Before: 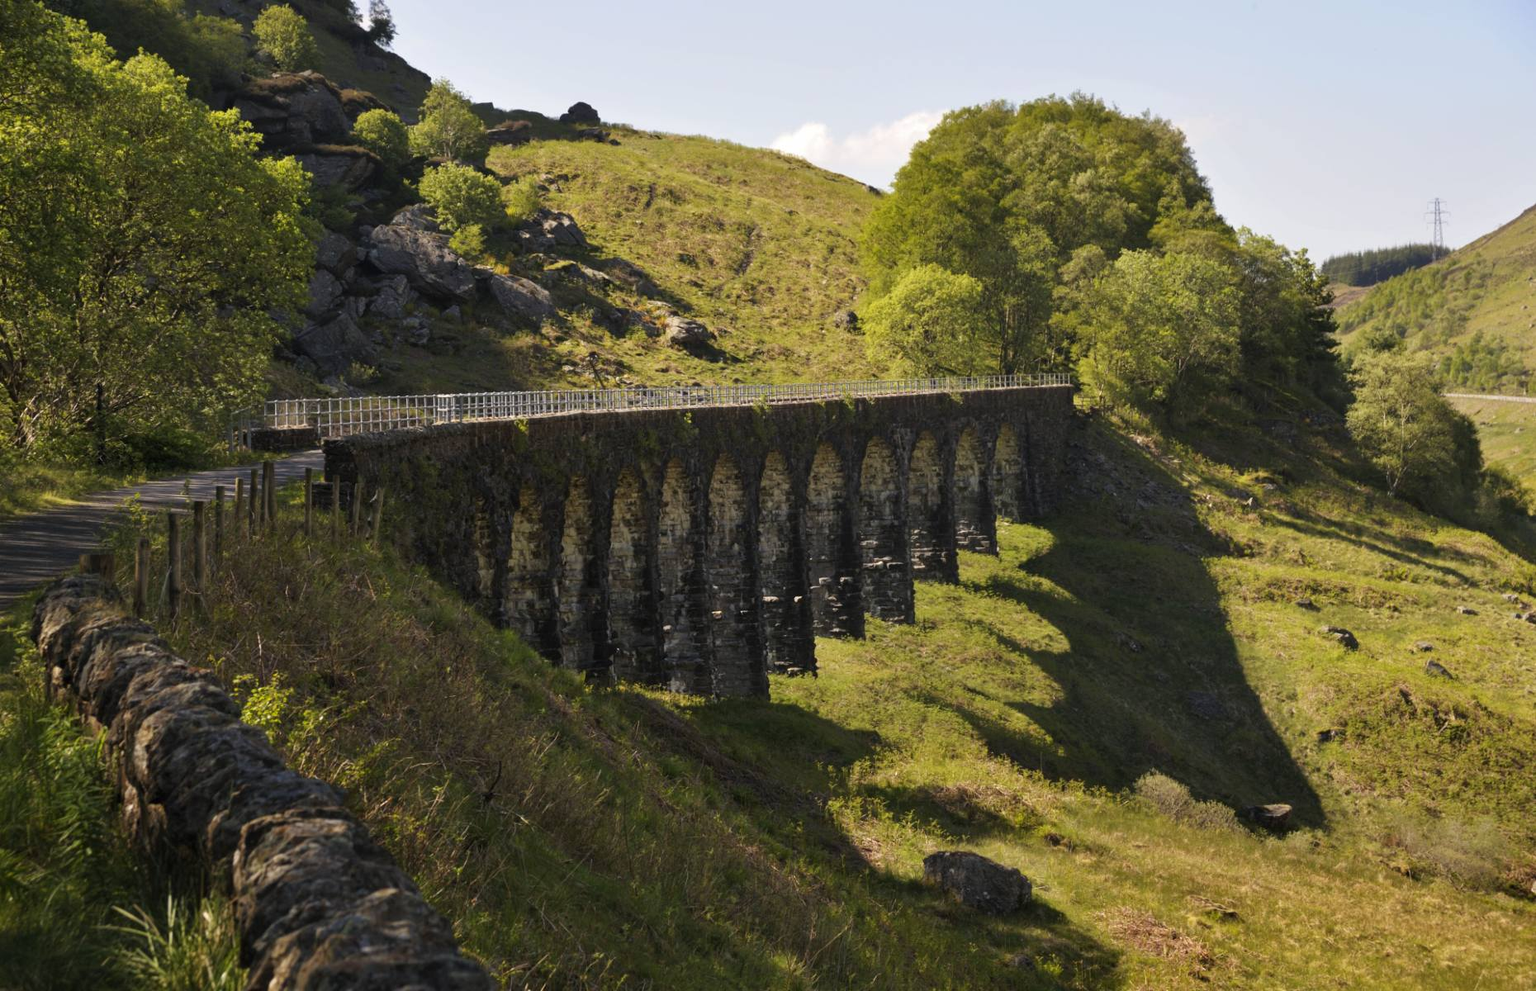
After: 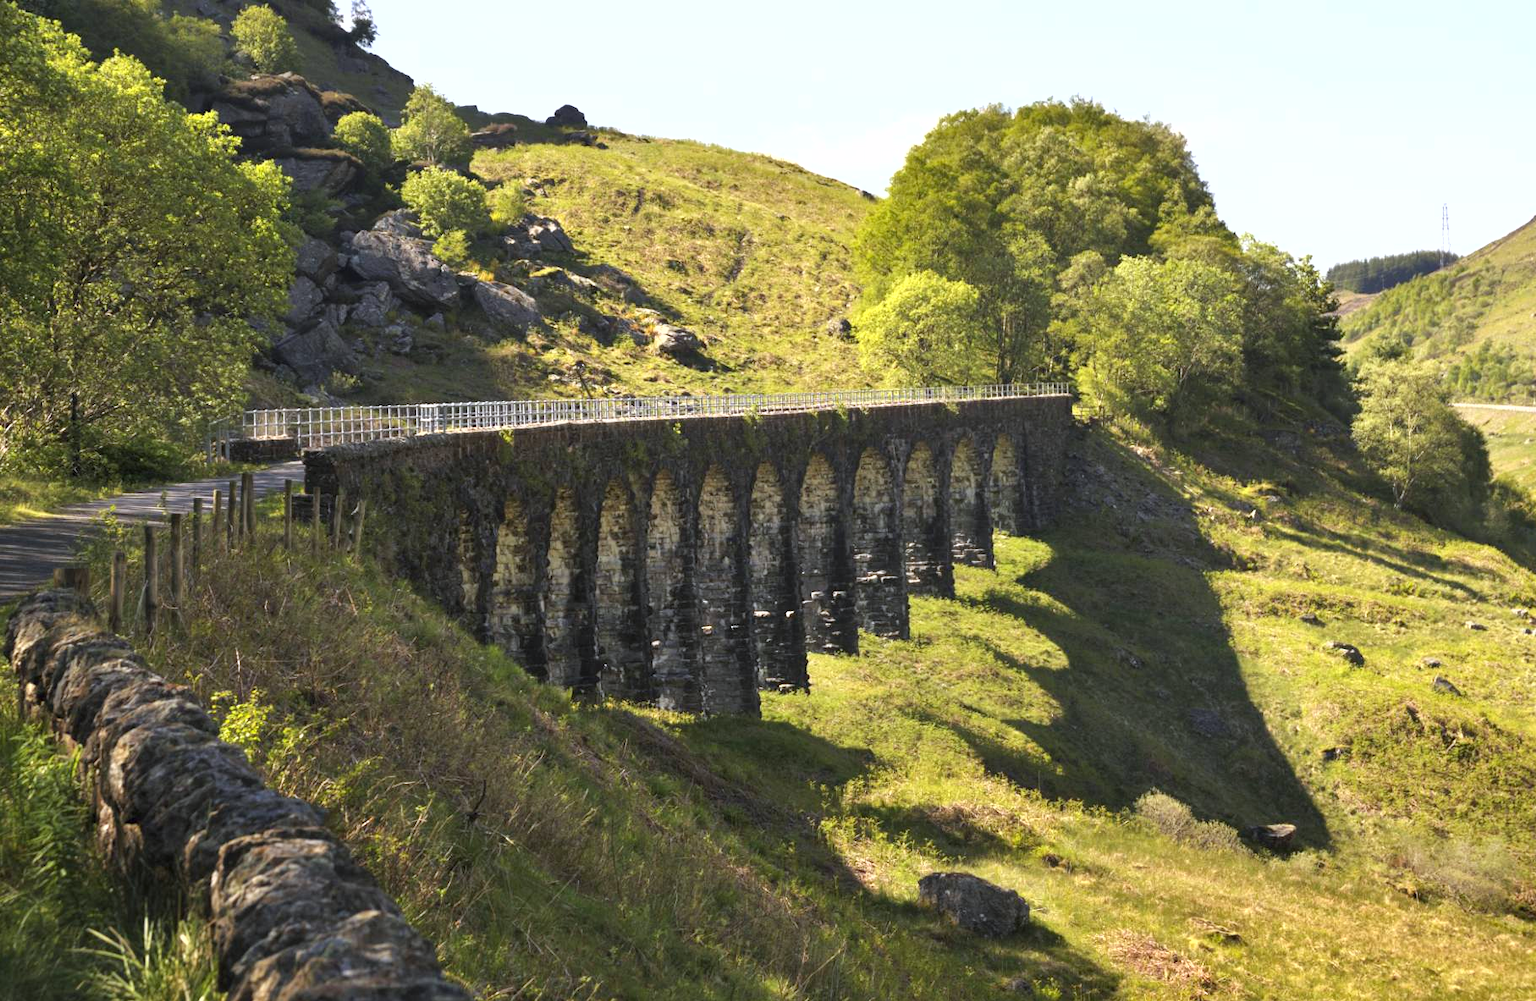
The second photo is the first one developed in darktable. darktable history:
crop and rotate: left 1.774%, right 0.633%, bottom 1.28%
shadows and highlights: shadows 29.32, highlights -29.32, low approximation 0.01, soften with gaussian
exposure: black level correction 0, exposure 0.9 EV, compensate highlight preservation false
white balance: red 0.976, blue 1.04
